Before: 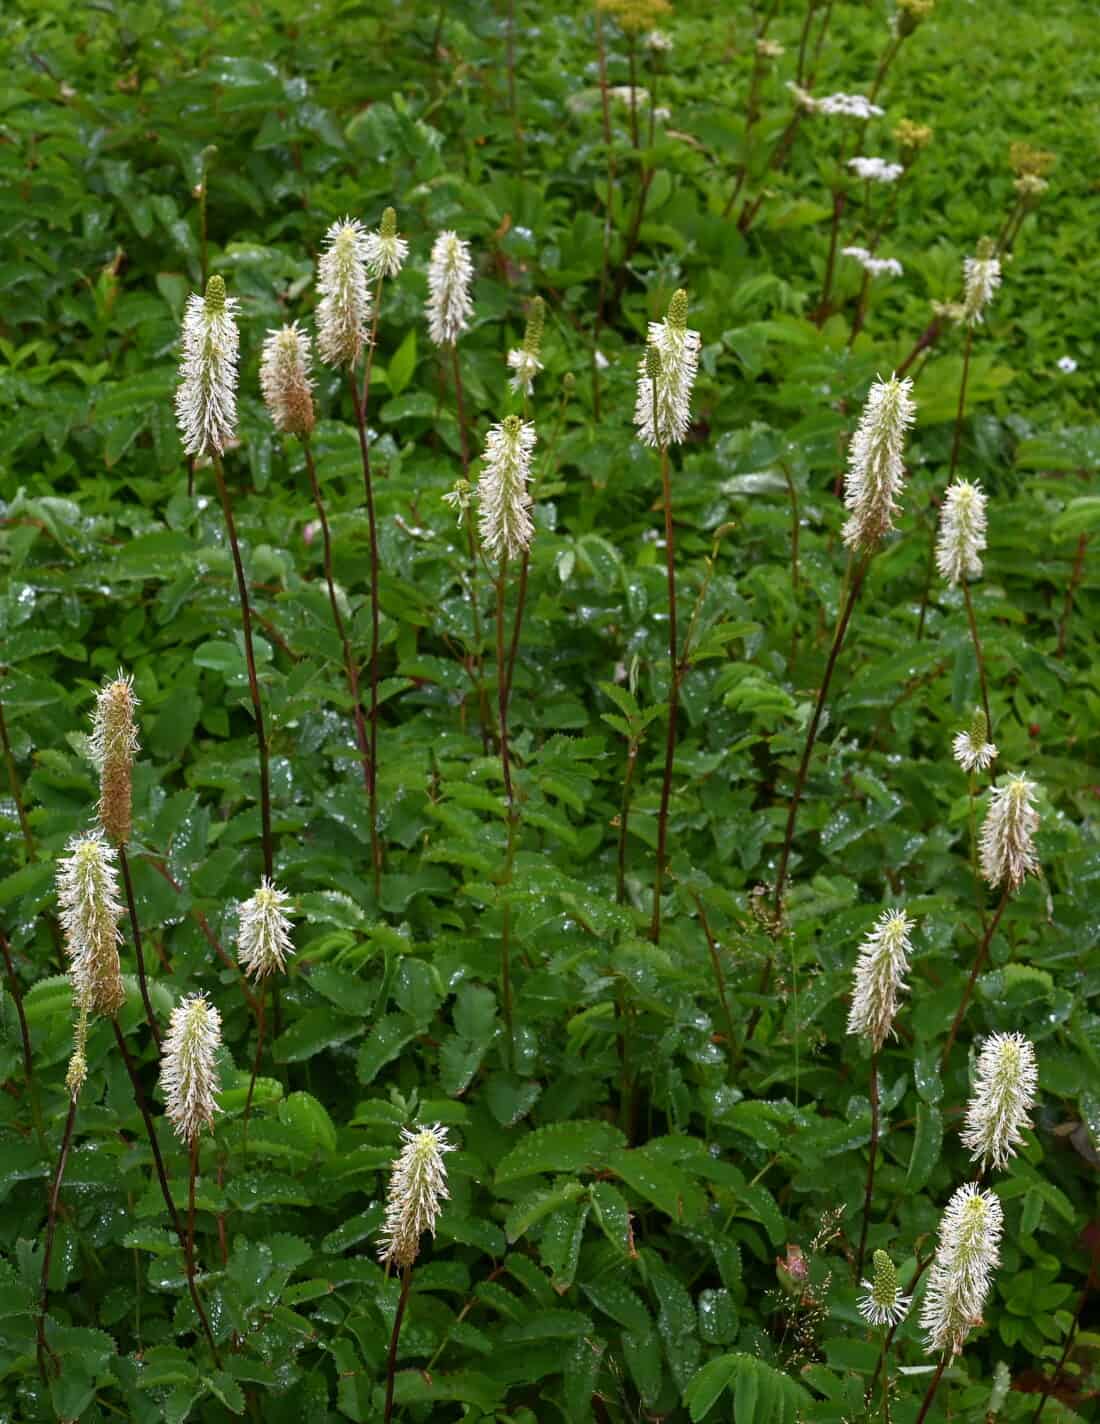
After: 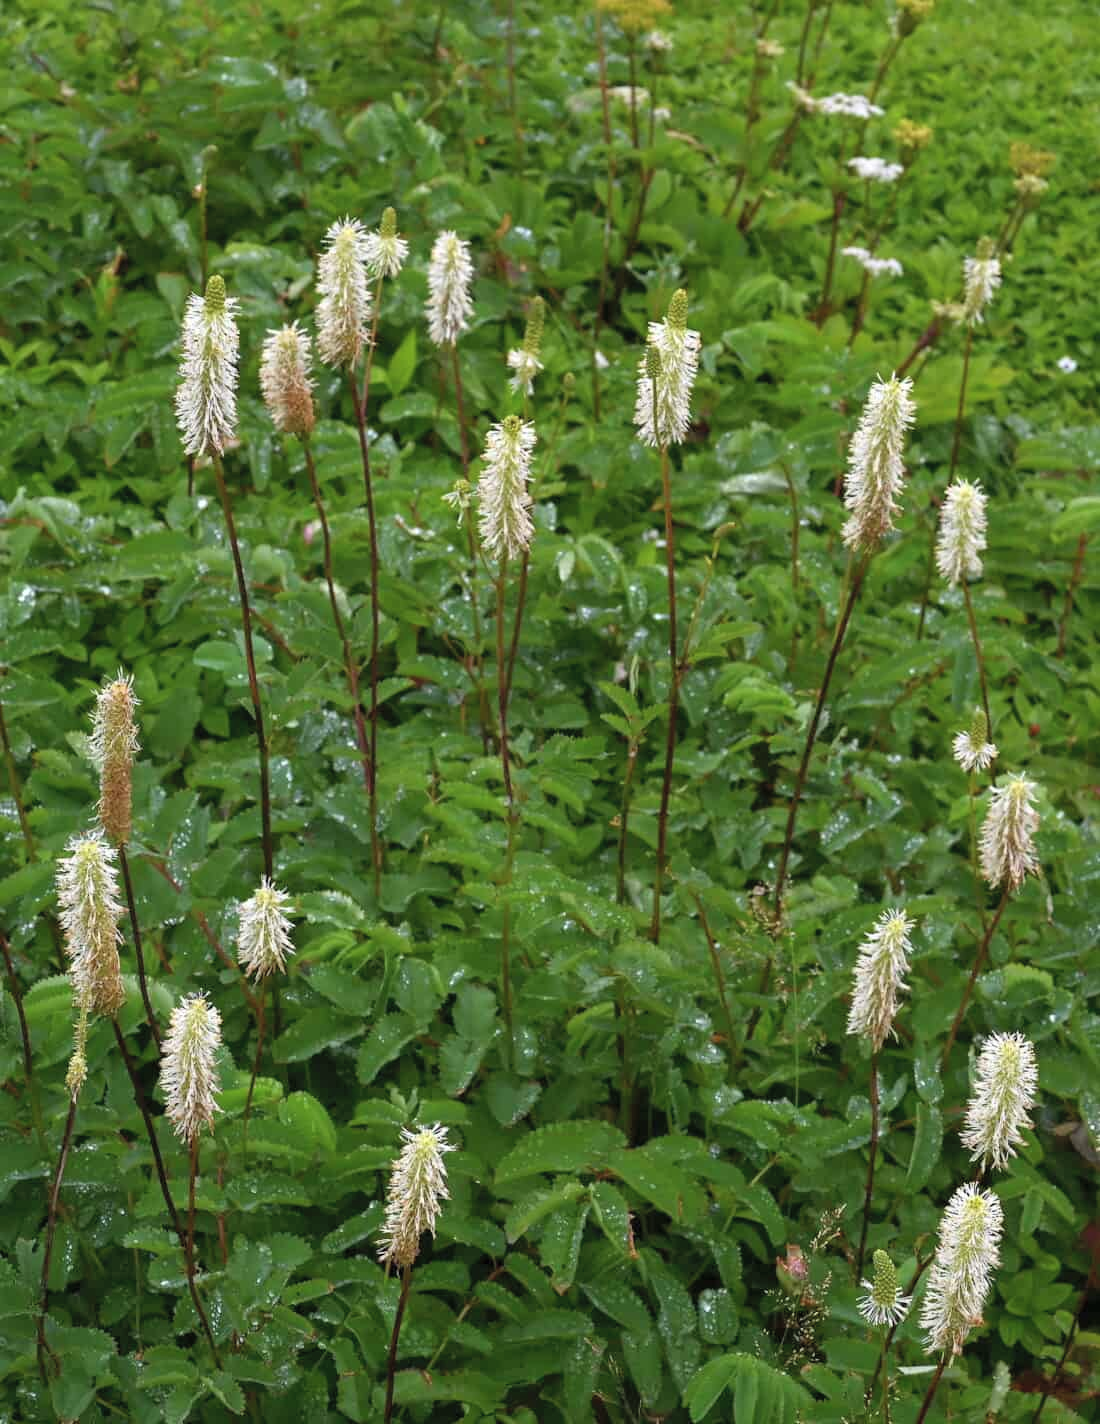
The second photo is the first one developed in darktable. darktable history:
contrast brightness saturation: brightness 0.125
